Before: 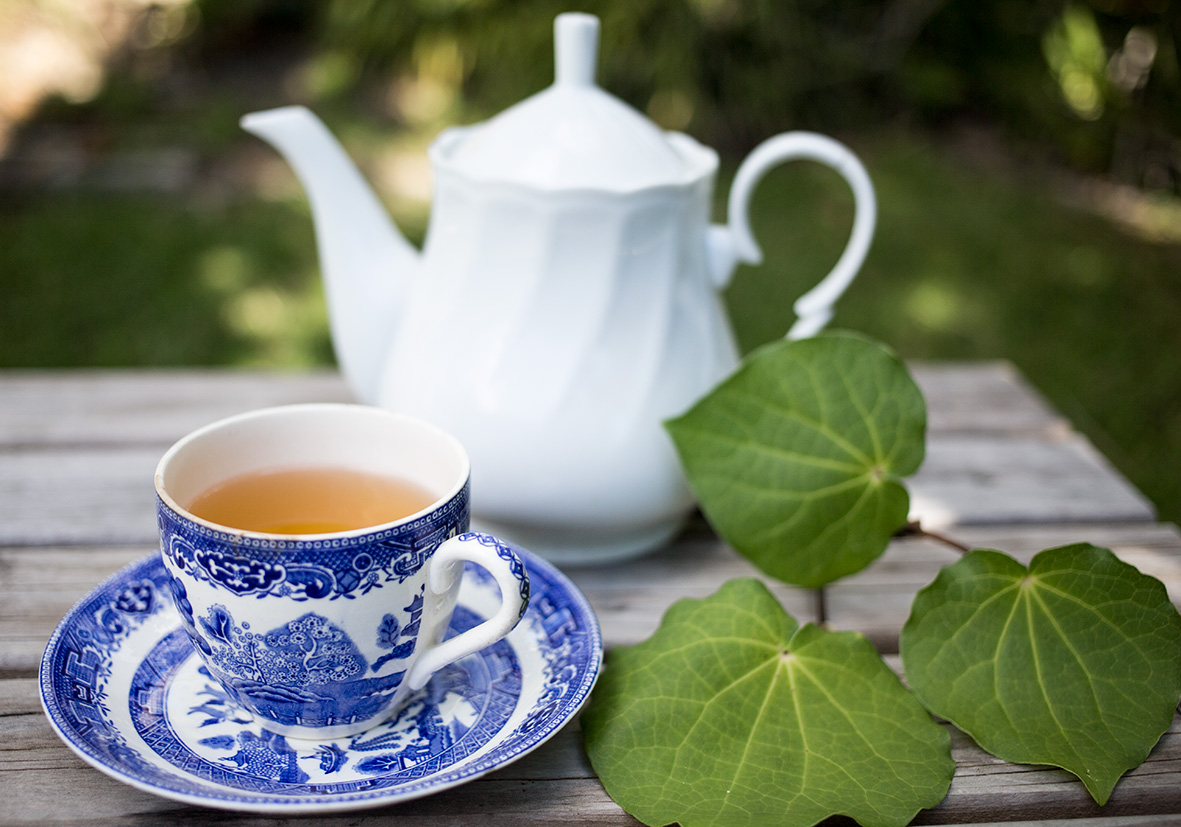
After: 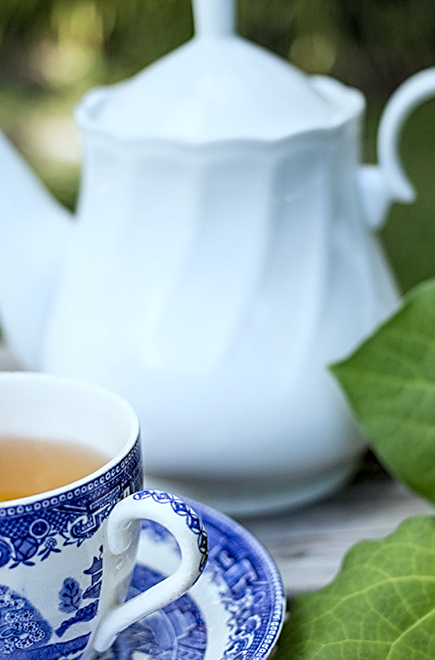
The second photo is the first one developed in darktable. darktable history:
sharpen: on, module defaults
white balance: red 0.925, blue 1.046
rotate and perspective: rotation -4.25°, automatic cropping off
local contrast: on, module defaults
crop and rotate: left 29.476%, top 10.214%, right 35.32%, bottom 17.333%
